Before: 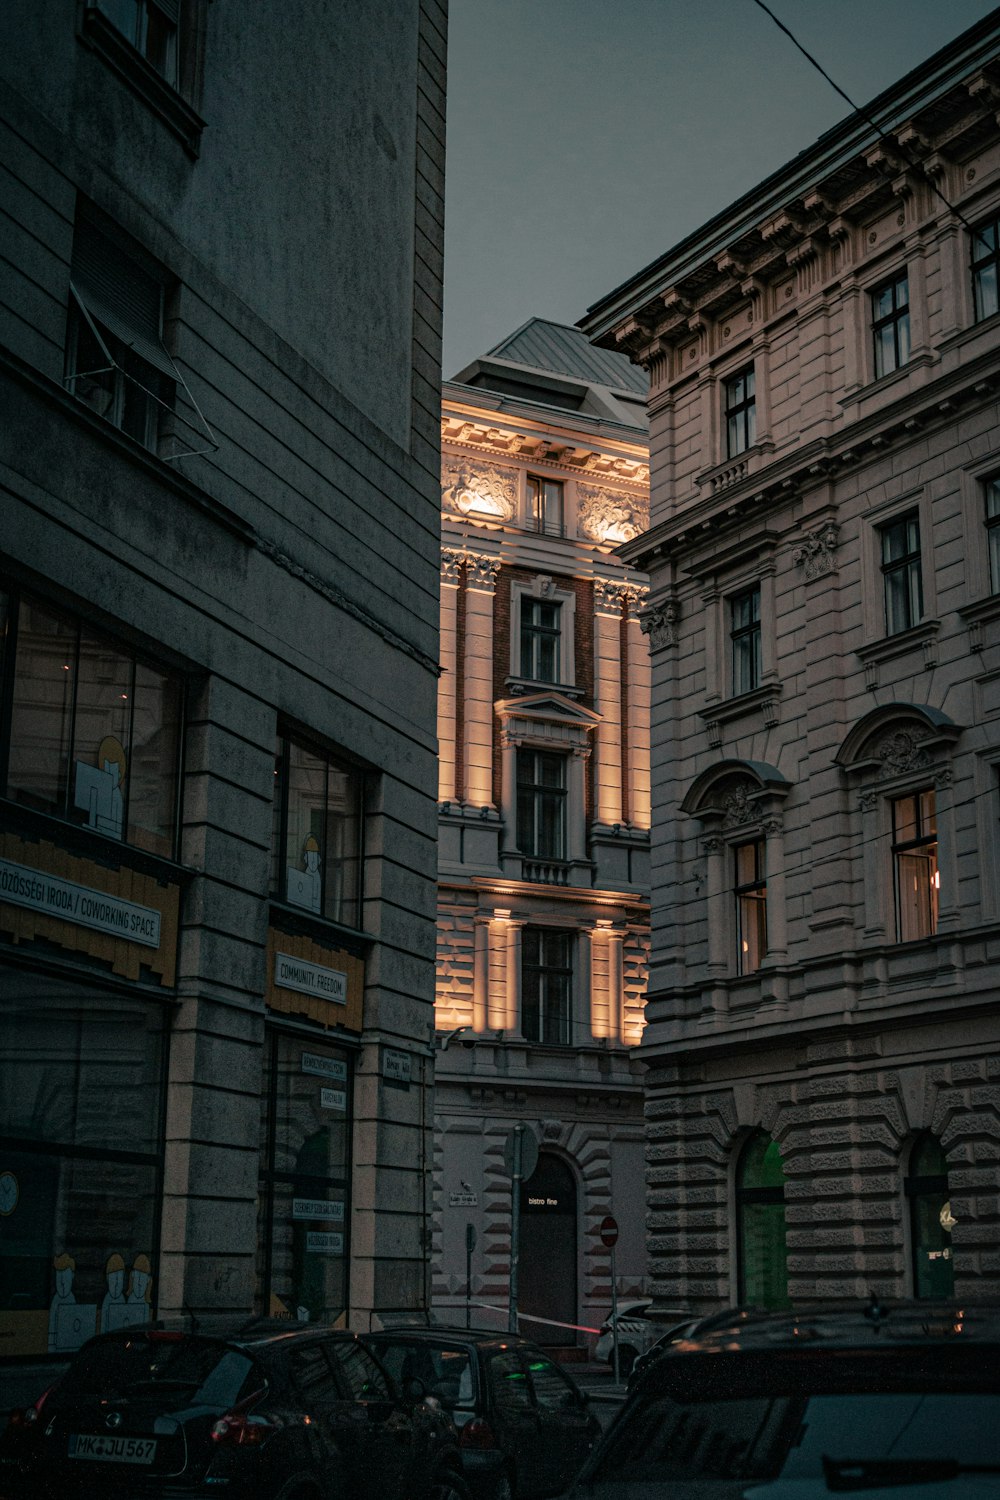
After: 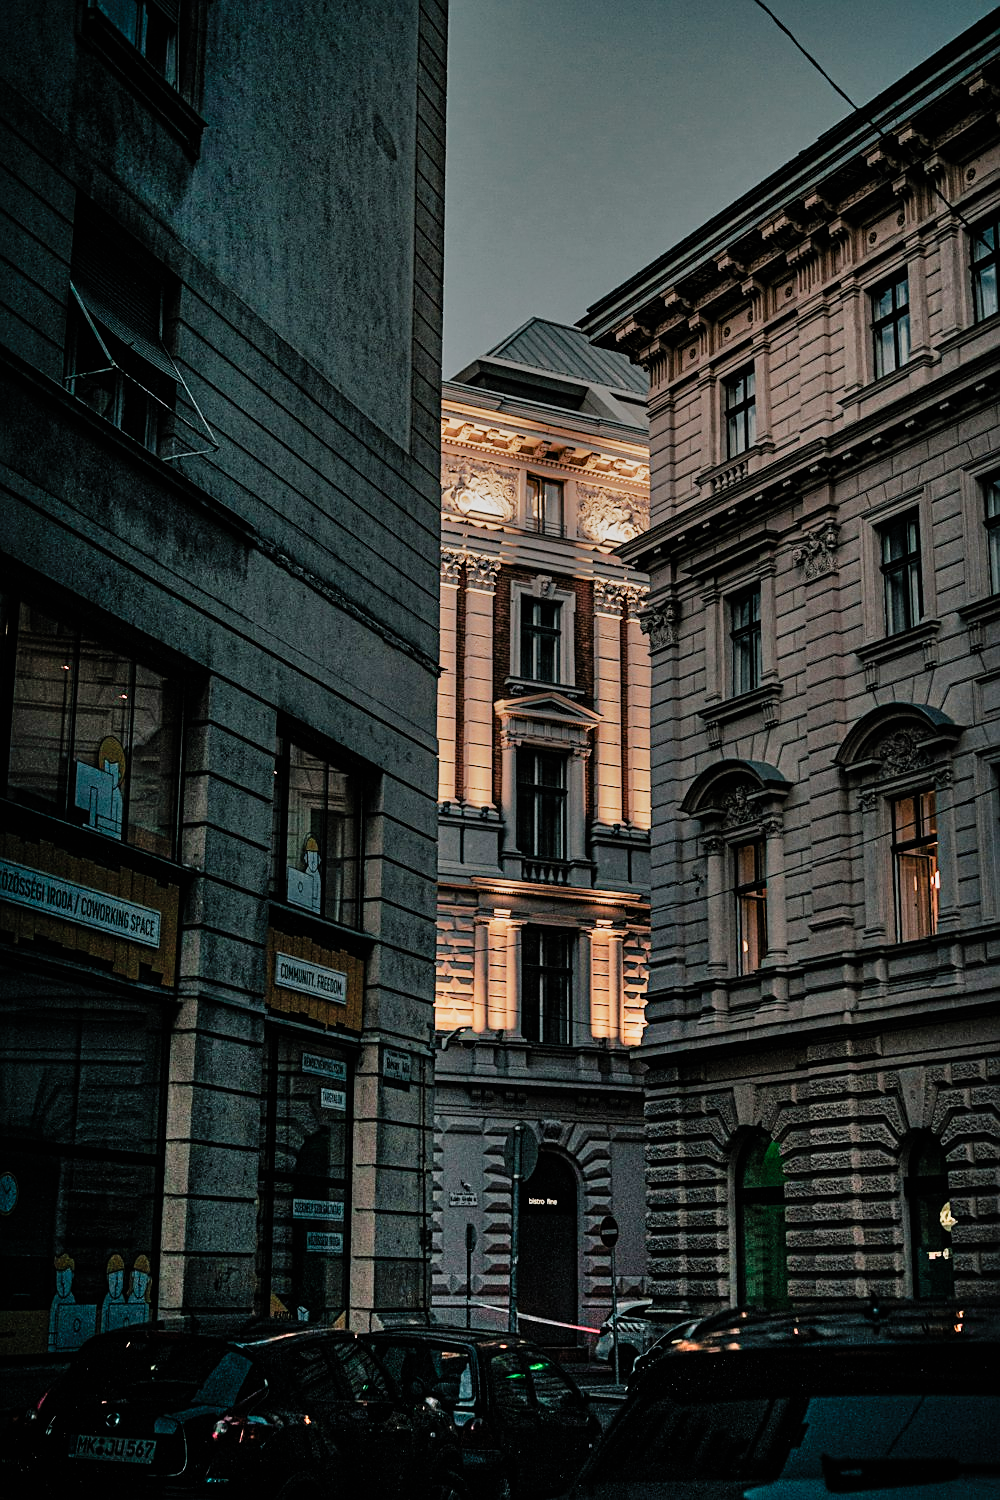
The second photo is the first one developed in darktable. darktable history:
shadows and highlights: soften with gaussian
filmic rgb: black relative exposure -7.65 EV, white relative exposure 4.56 EV, hardness 3.61, contrast 1.05, add noise in highlights 0.001, preserve chrominance no, color science v3 (2019), use custom middle-gray values true, contrast in highlights soft
sharpen: on, module defaults
